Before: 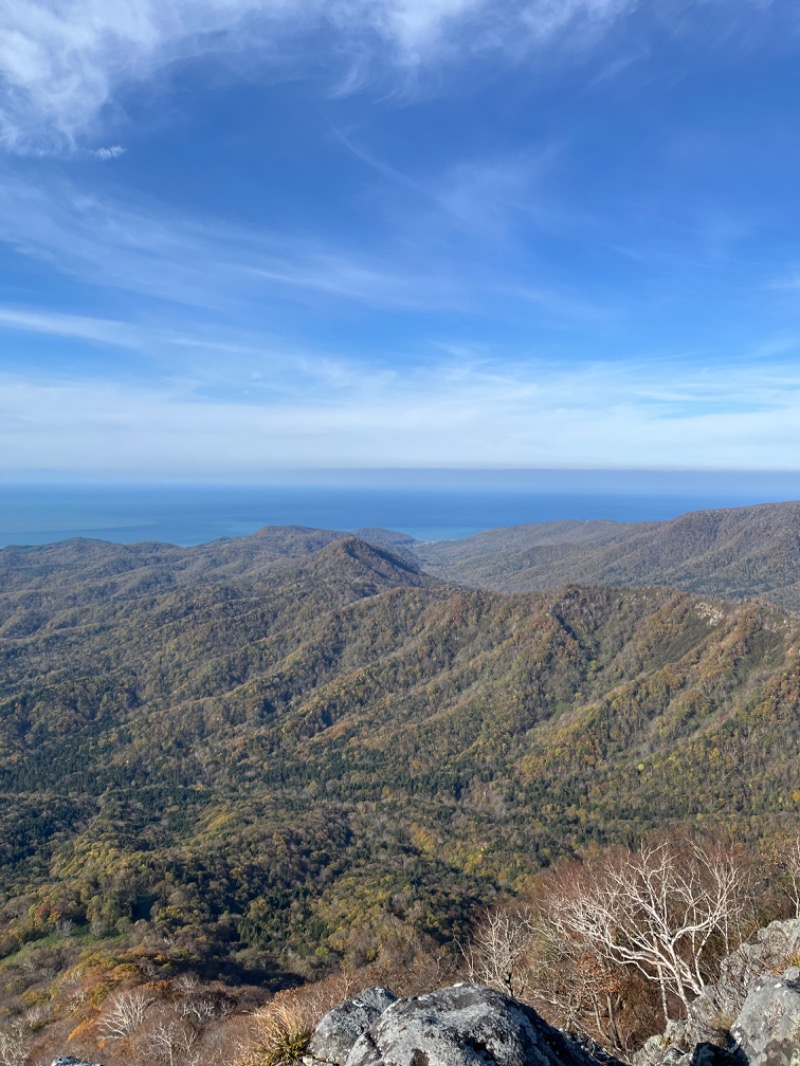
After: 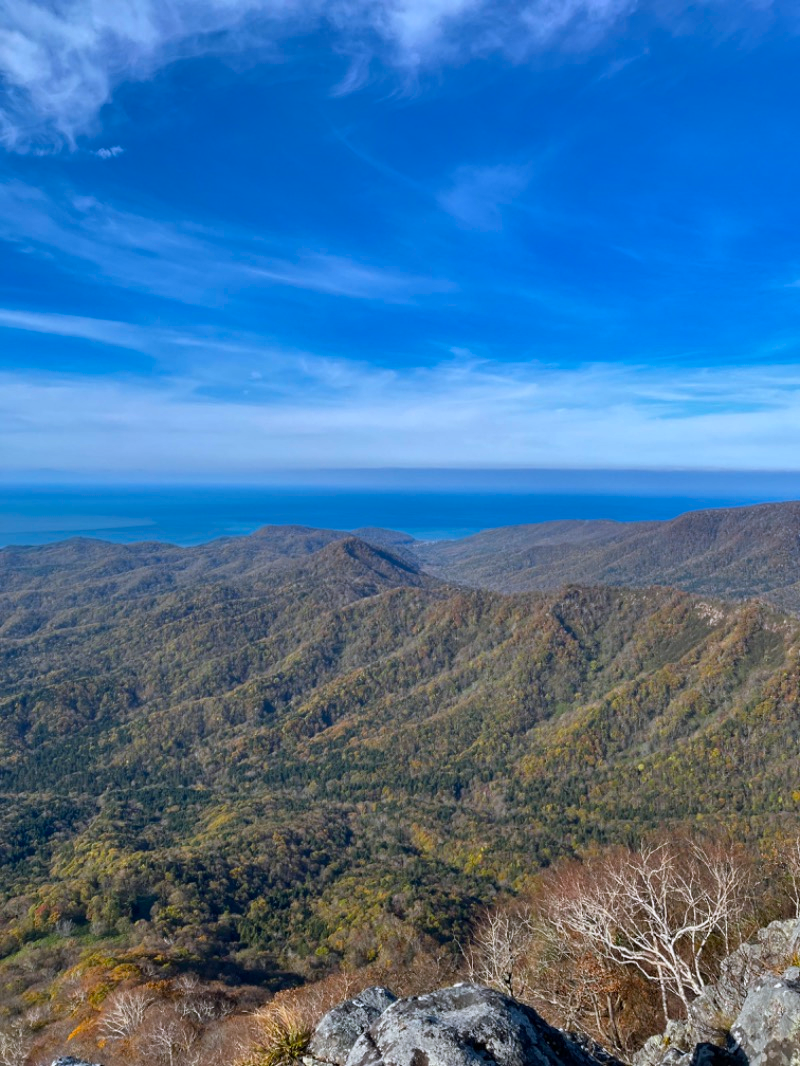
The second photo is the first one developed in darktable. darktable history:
color balance rgb: shadows lift › chroma 0.751%, shadows lift › hue 114.25°, highlights gain › luminance 16.845%, highlights gain › chroma 2.92%, highlights gain › hue 262.07°, perceptual saturation grading › global saturation 29.783%
shadows and highlights: shadows 79.96, white point adjustment -8.98, highlights -61.44, soften with gaussian
